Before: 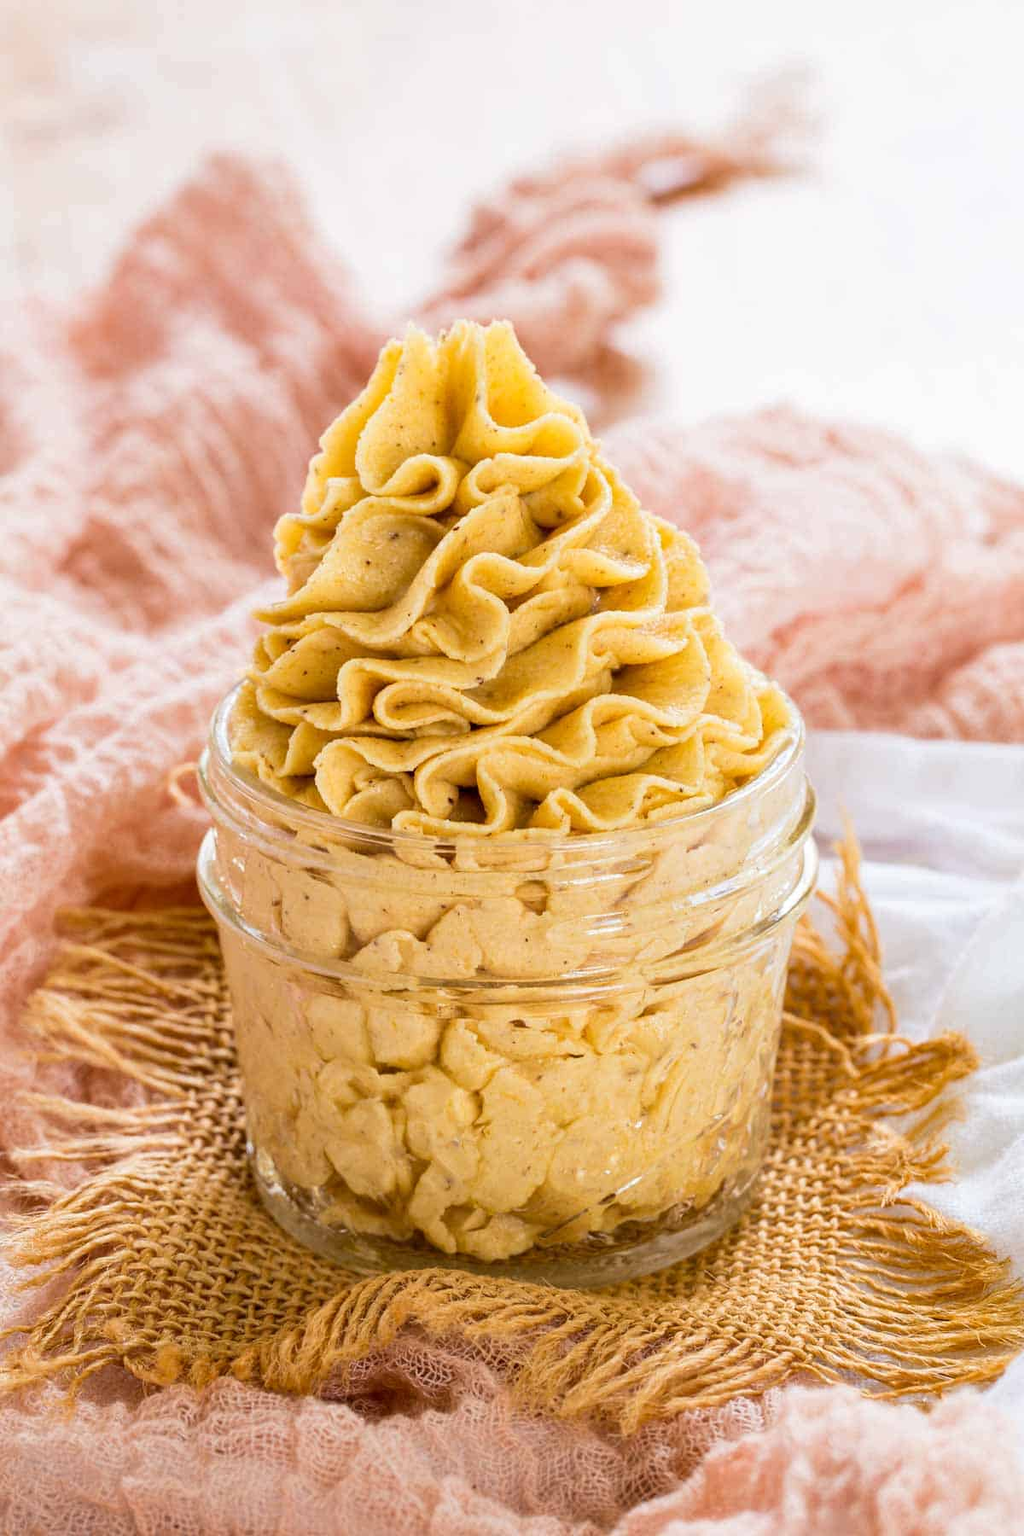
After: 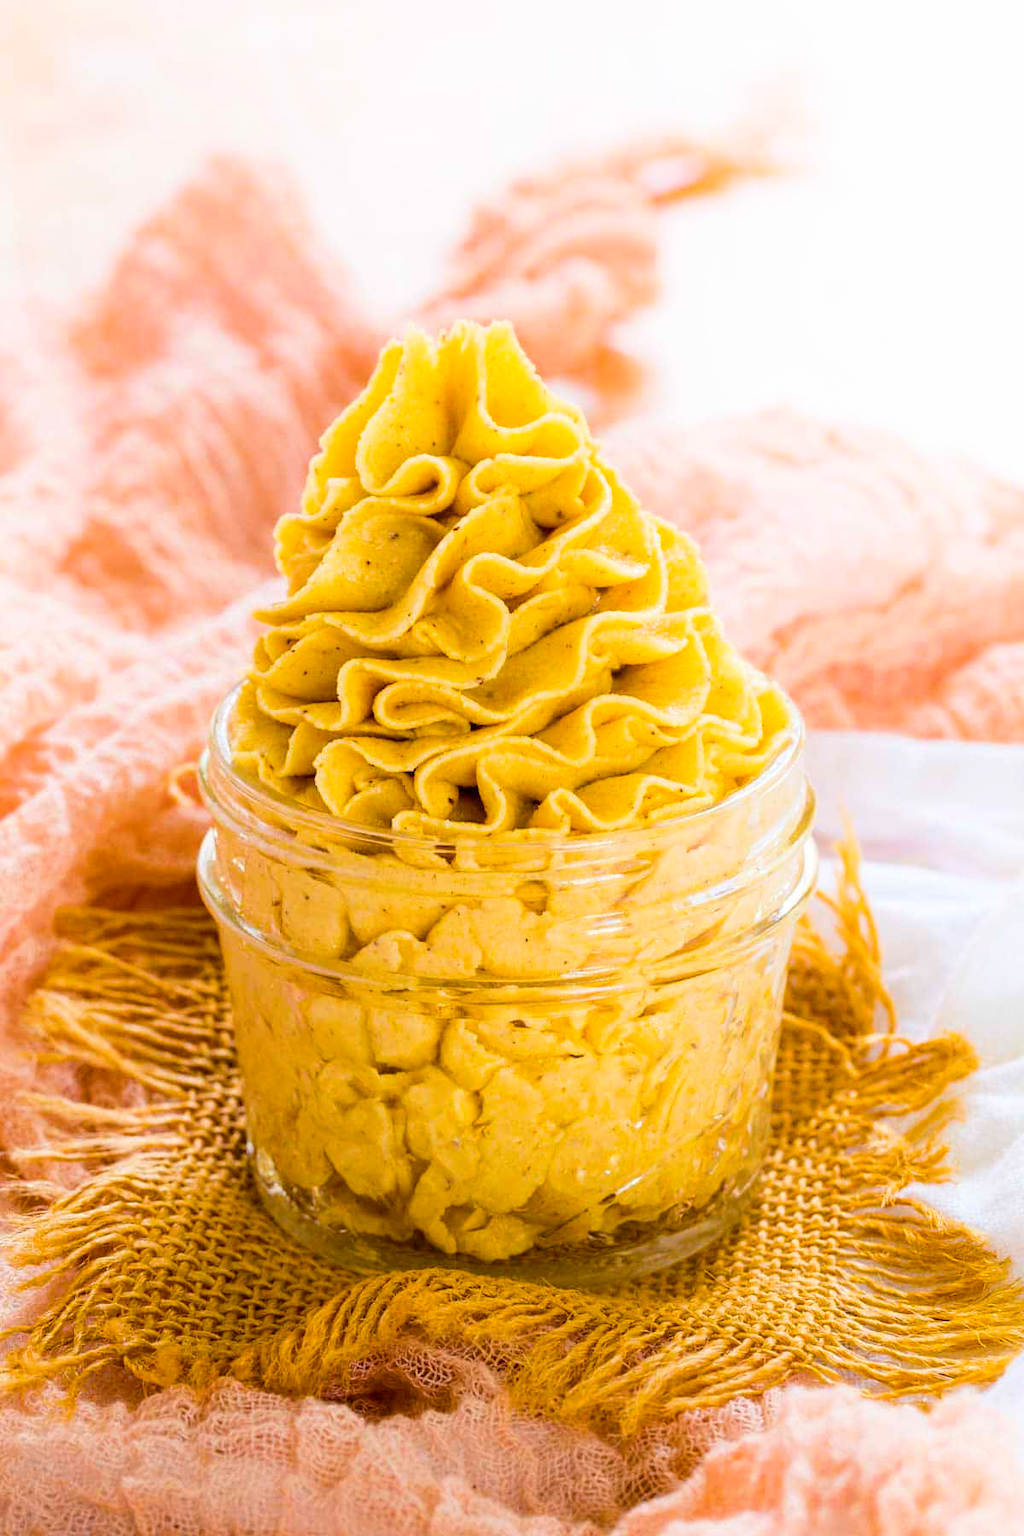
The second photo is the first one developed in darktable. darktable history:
shadows and highlights: shadows -24.28, highlights 49.77, soften with gaussian
color balance rgb: linear chroma grading › global chroma 15%, perceptual saturation grading › global saturation 30%
